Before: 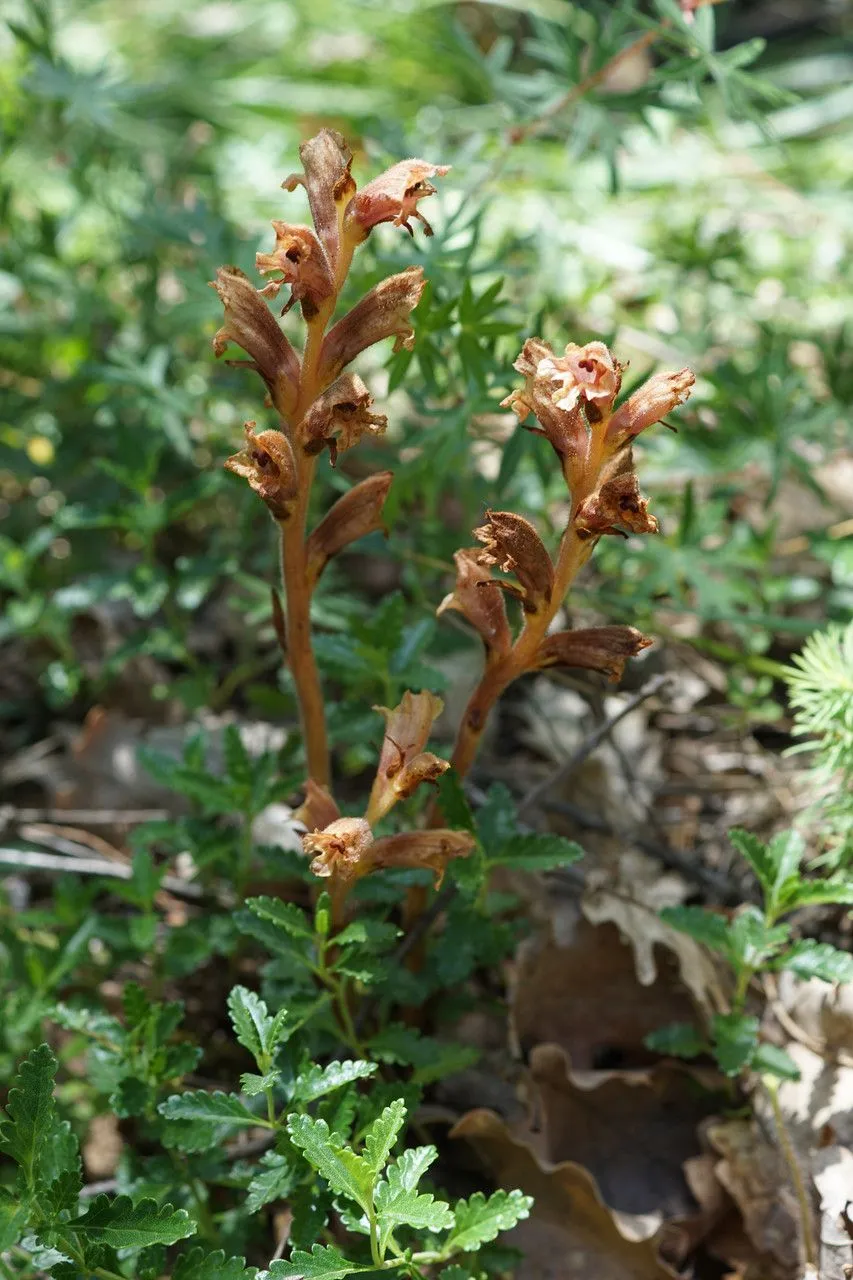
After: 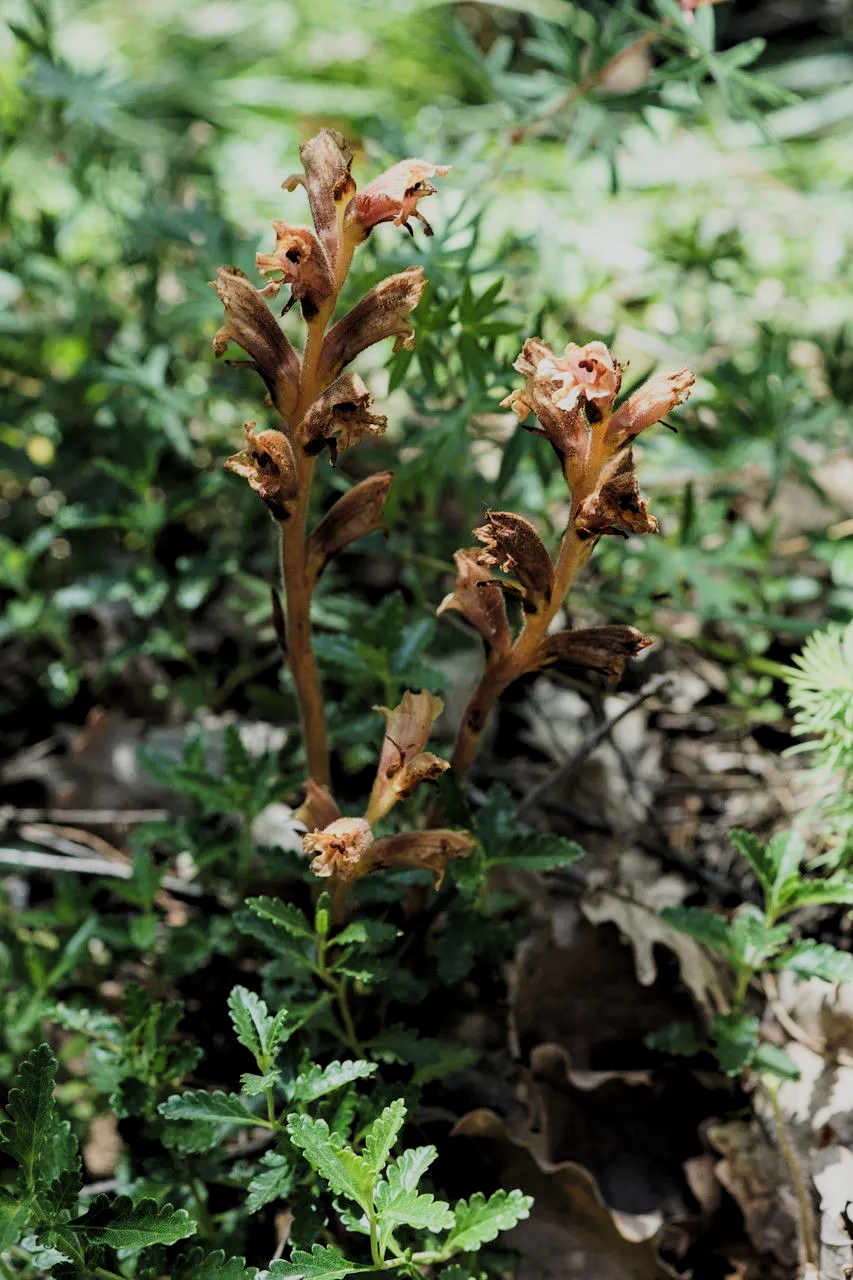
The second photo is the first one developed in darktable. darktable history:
filmic rgb: black relative exposure -5.06 EV, white relative exposure 3.98 EV, threshold 5.94 EV, hardness 2.89, contrast 1.3, preserve chrominance RGB euclidean norm, color science v5 (2021), contrast in shadows safe, contrast in highlights safe, enable highlight reconstruction true
local contrast: highlights 62%, shadows 109%, detail 107%, midtone range 0.531
